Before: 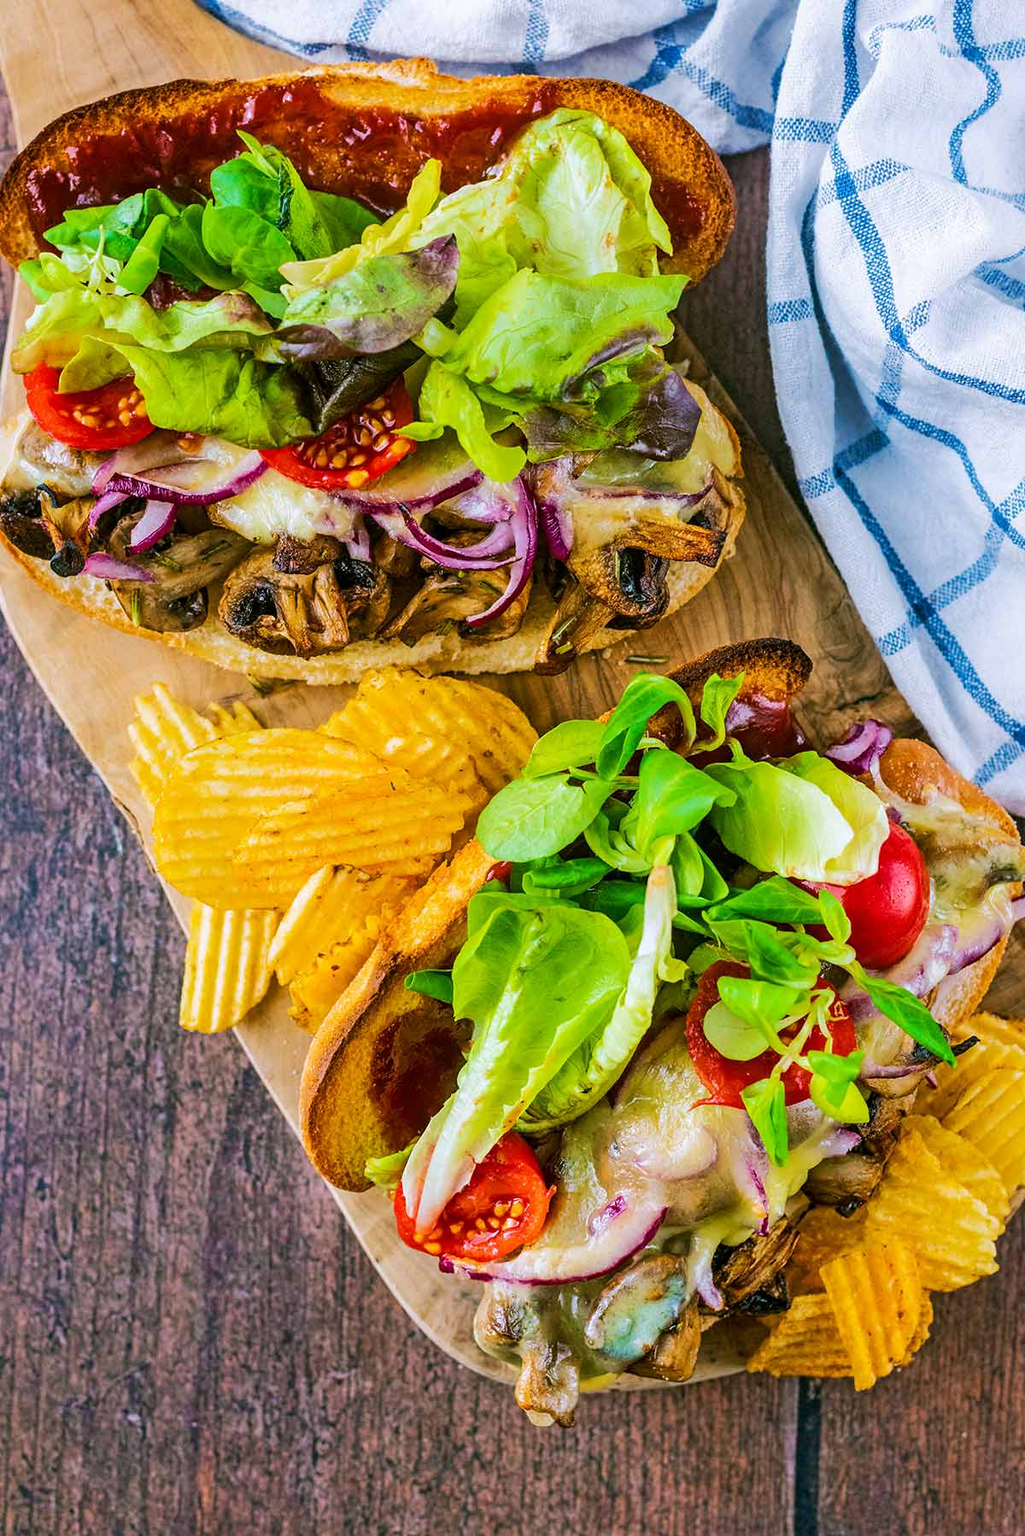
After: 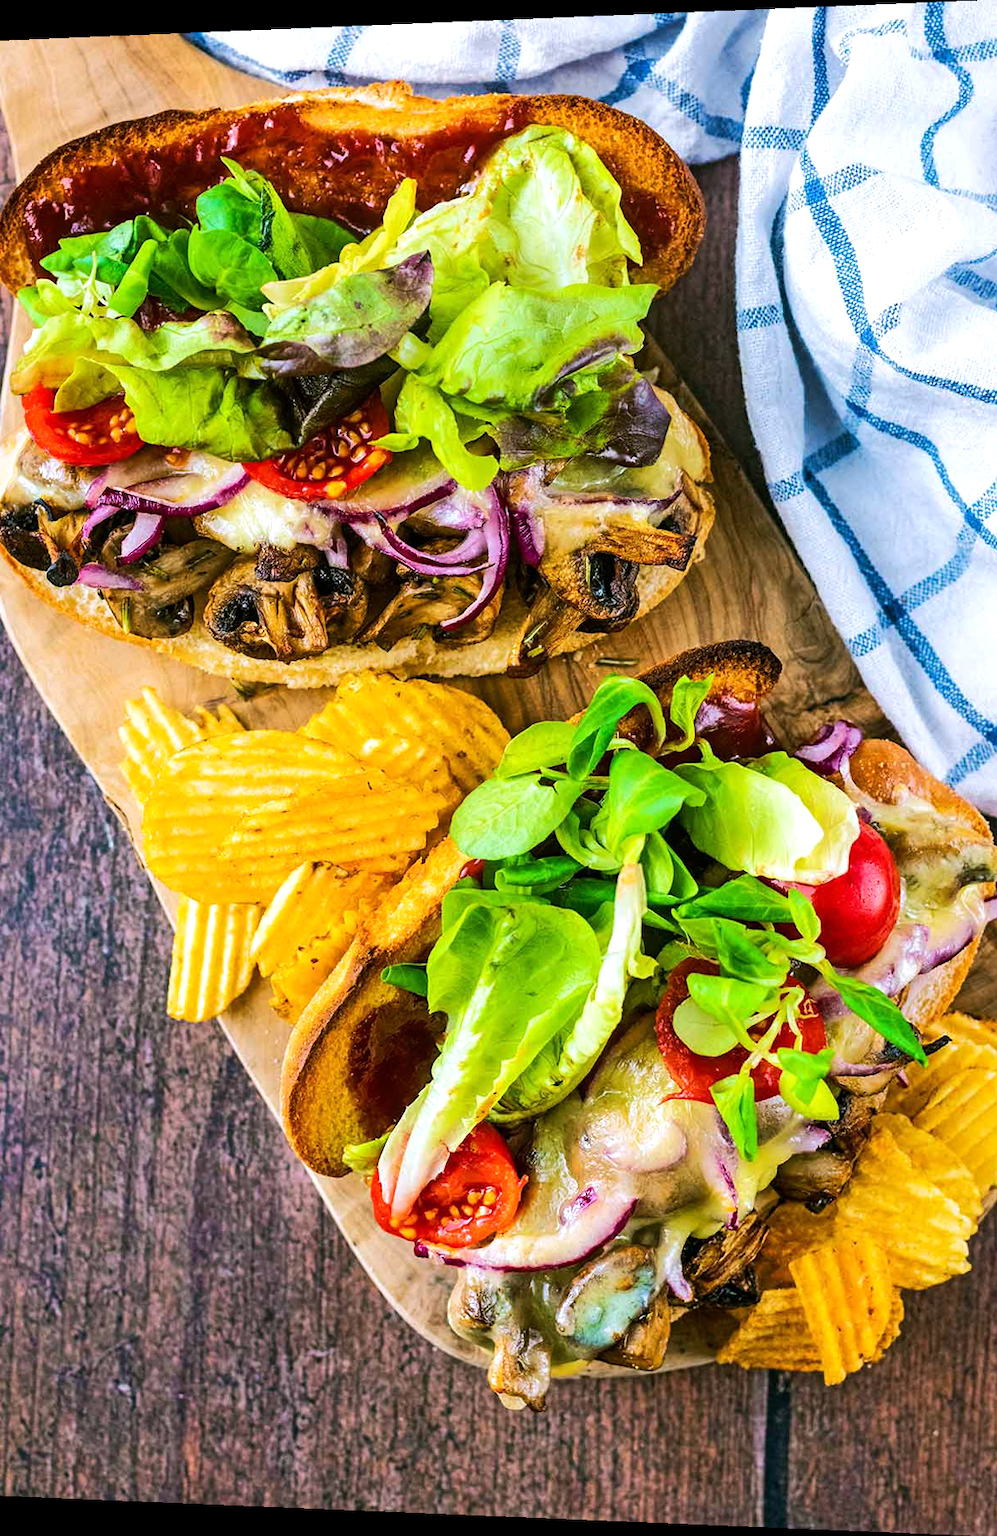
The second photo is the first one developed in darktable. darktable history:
tone equalizer: -8 EV -0.417 EV, -7 EV -0.389 EV, -6 EV -0.333 EV, -5 EV -0.222 EV, -3 EV 0.222 EV, -2 EV 0.333 EV, -1 EV 0.389 EV, +0 EV 0.417 EV, edges refinement/feathering 500, mask exposure compensation -1.57 EV, preserve details no
rotate and perspective: lens shift (horizontal) -0.055, automatic cropping off
